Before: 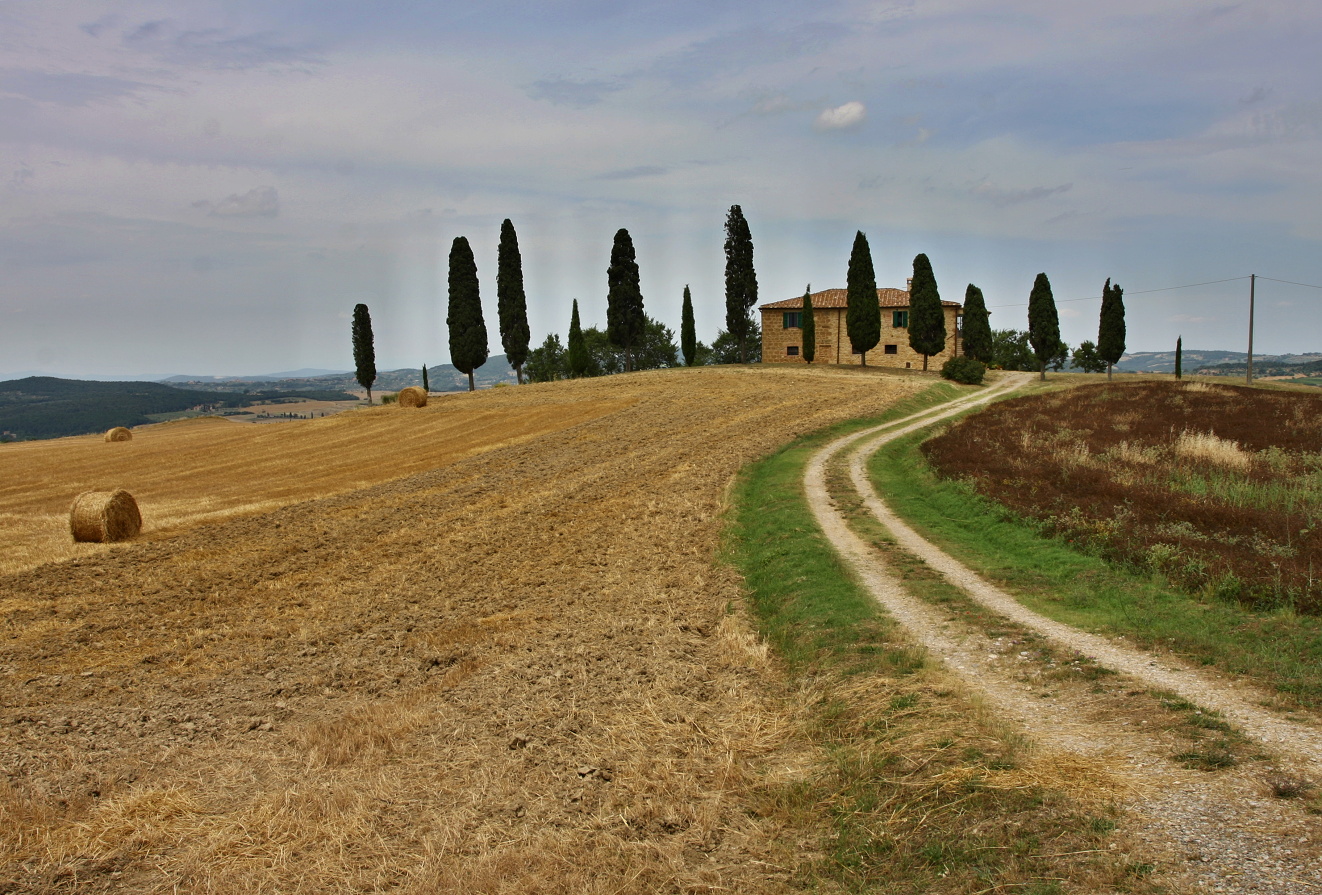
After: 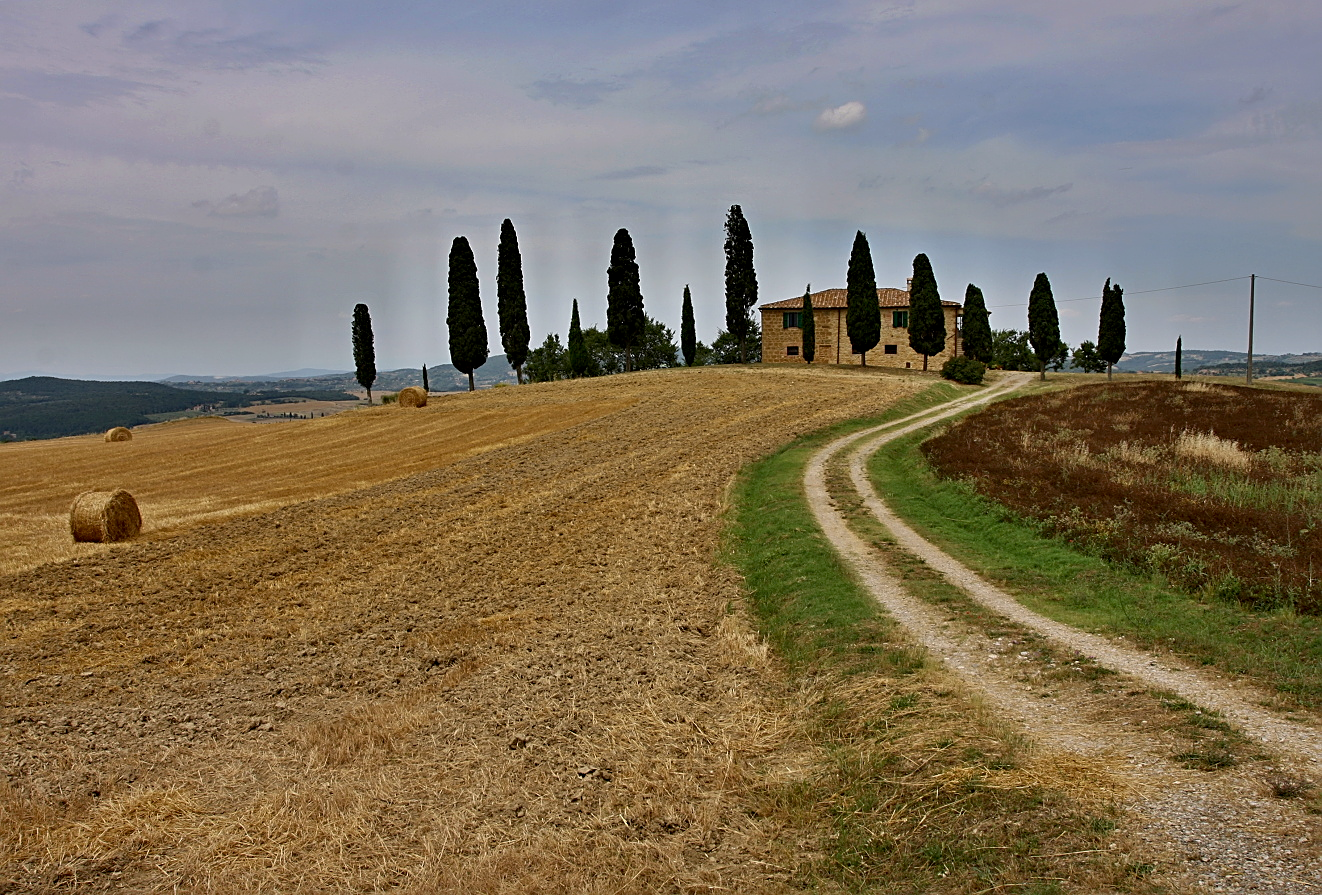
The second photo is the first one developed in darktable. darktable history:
exposure: black level correction 0.006, exposure -0.226 EV, compensate highlight preservation false
white balance: red 1.009, blue 1.027
sharpen: on, module defaults
